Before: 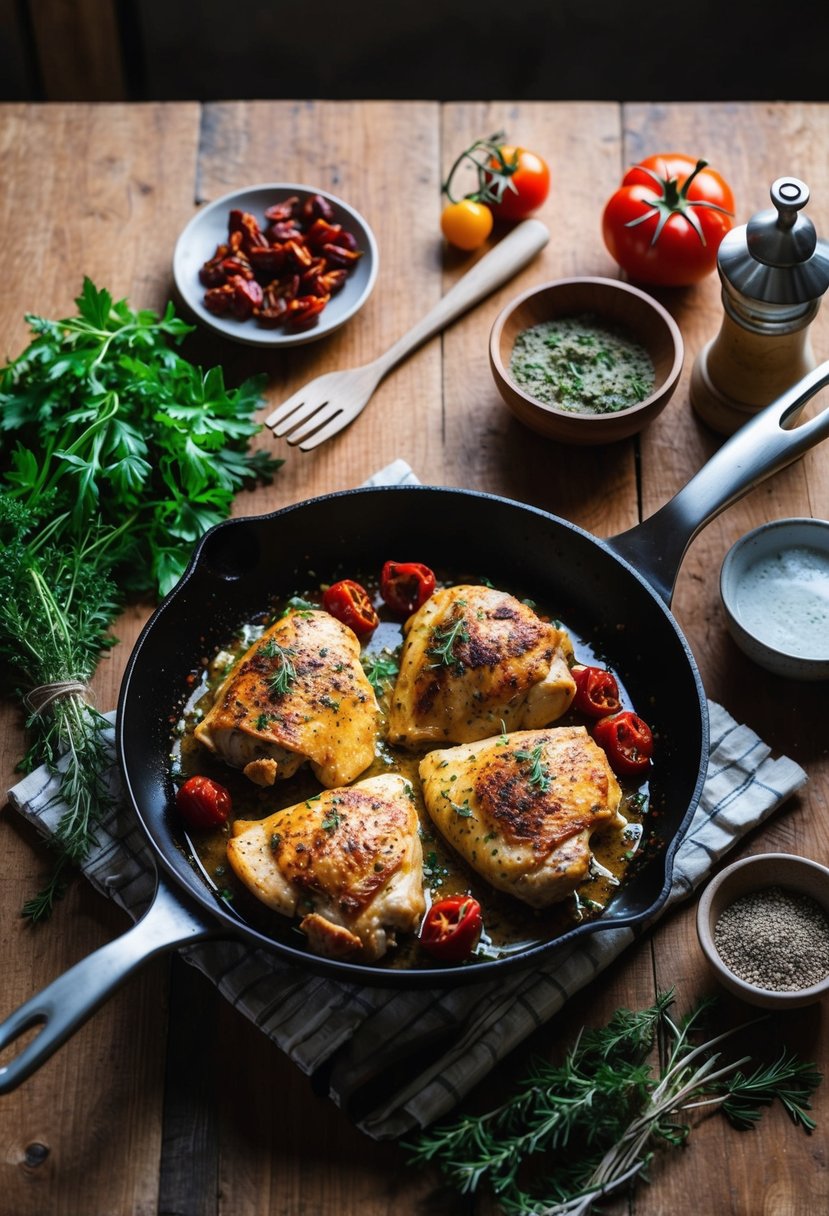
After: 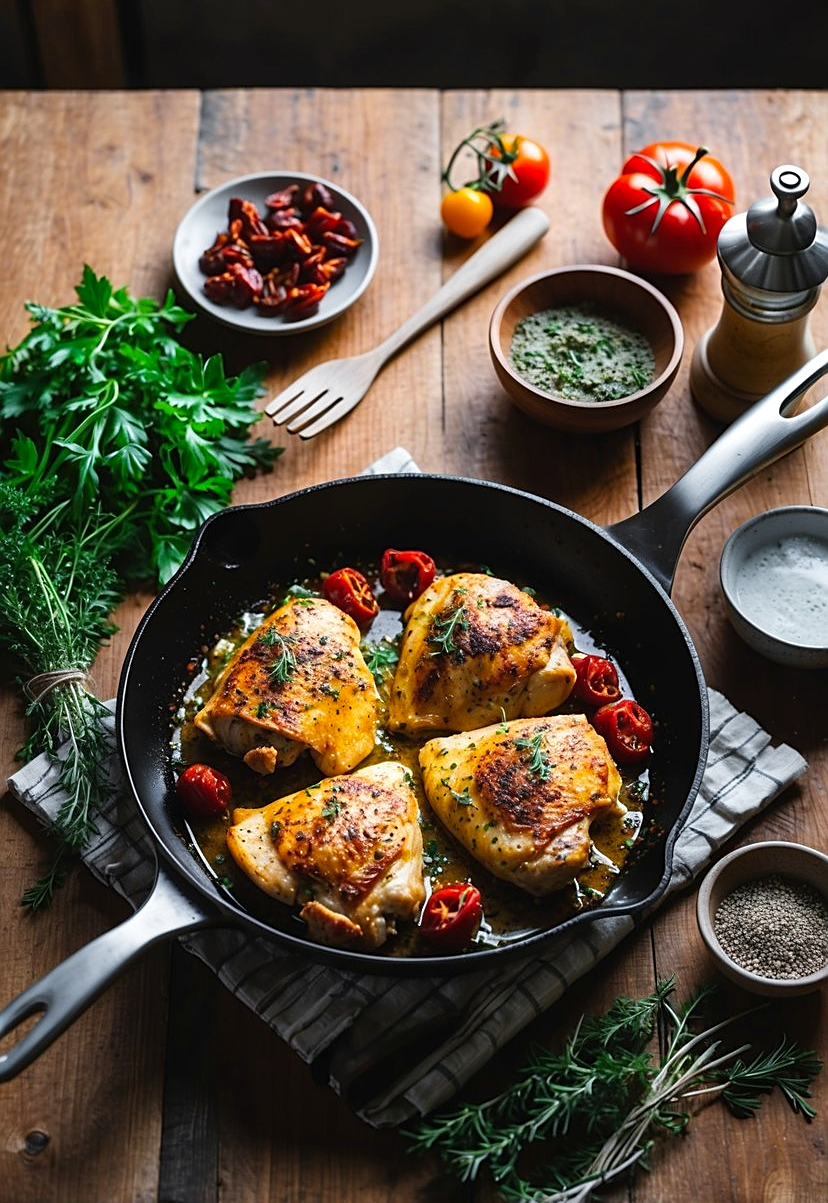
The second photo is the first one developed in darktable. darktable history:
color zones: curves: ch1 [(0.25, 0.61) (0.75, 0.248)]
exposure: black level correction -0.001, exposure 0.08 EV, compensate highlight preservation false
sharpen: on, module defaults
crop: top 1.049%, right 0.001%
